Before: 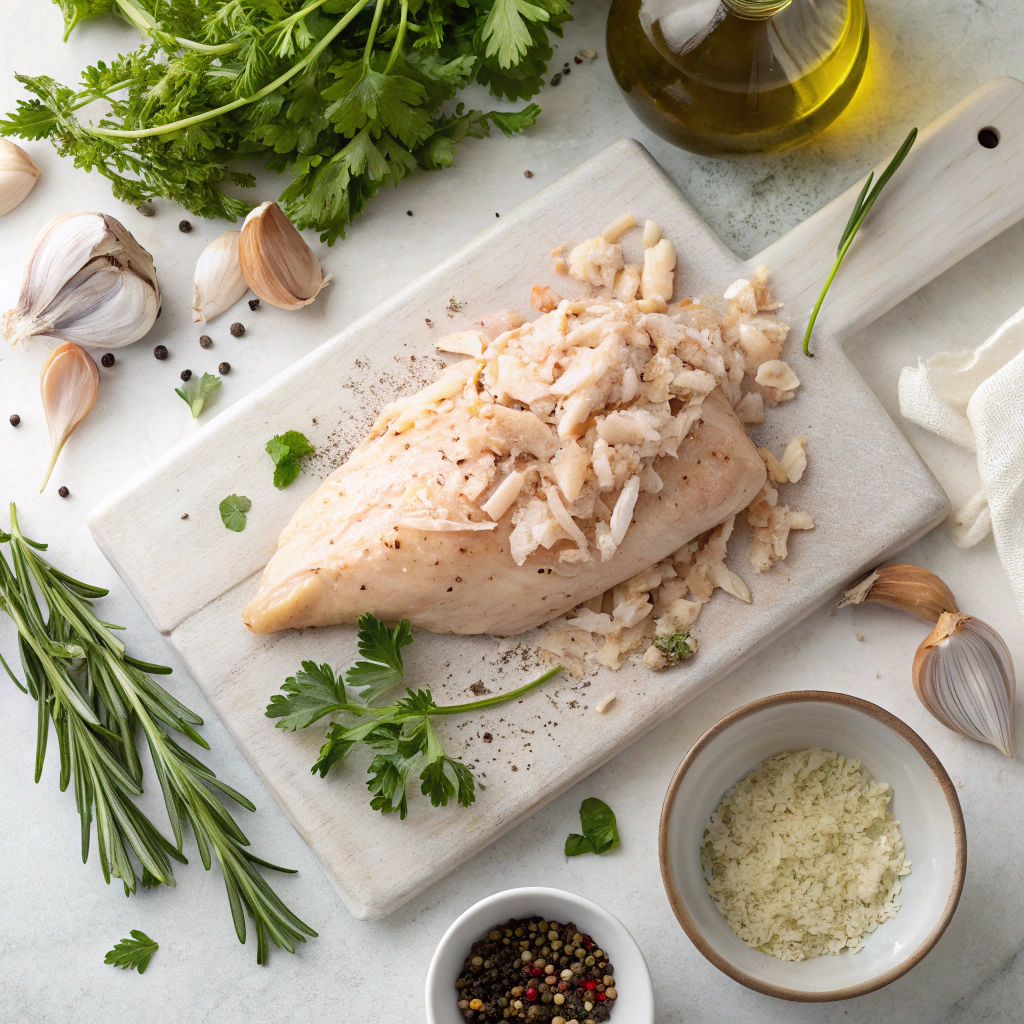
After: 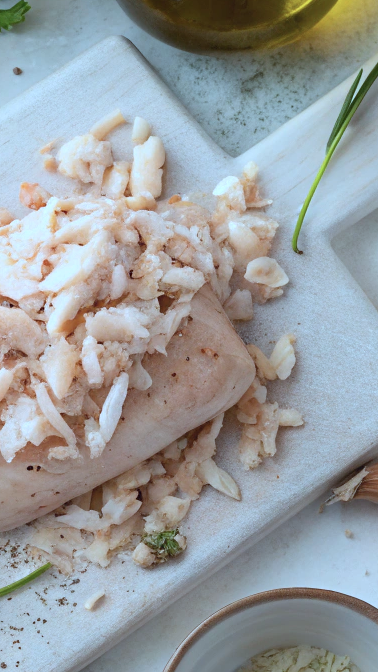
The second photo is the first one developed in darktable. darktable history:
crop and rotate: left 49.936%, top 10.094%, right 13.136%, bottom 24.256%
color correction: highlights a* -9.35, highlights b* -23.15
